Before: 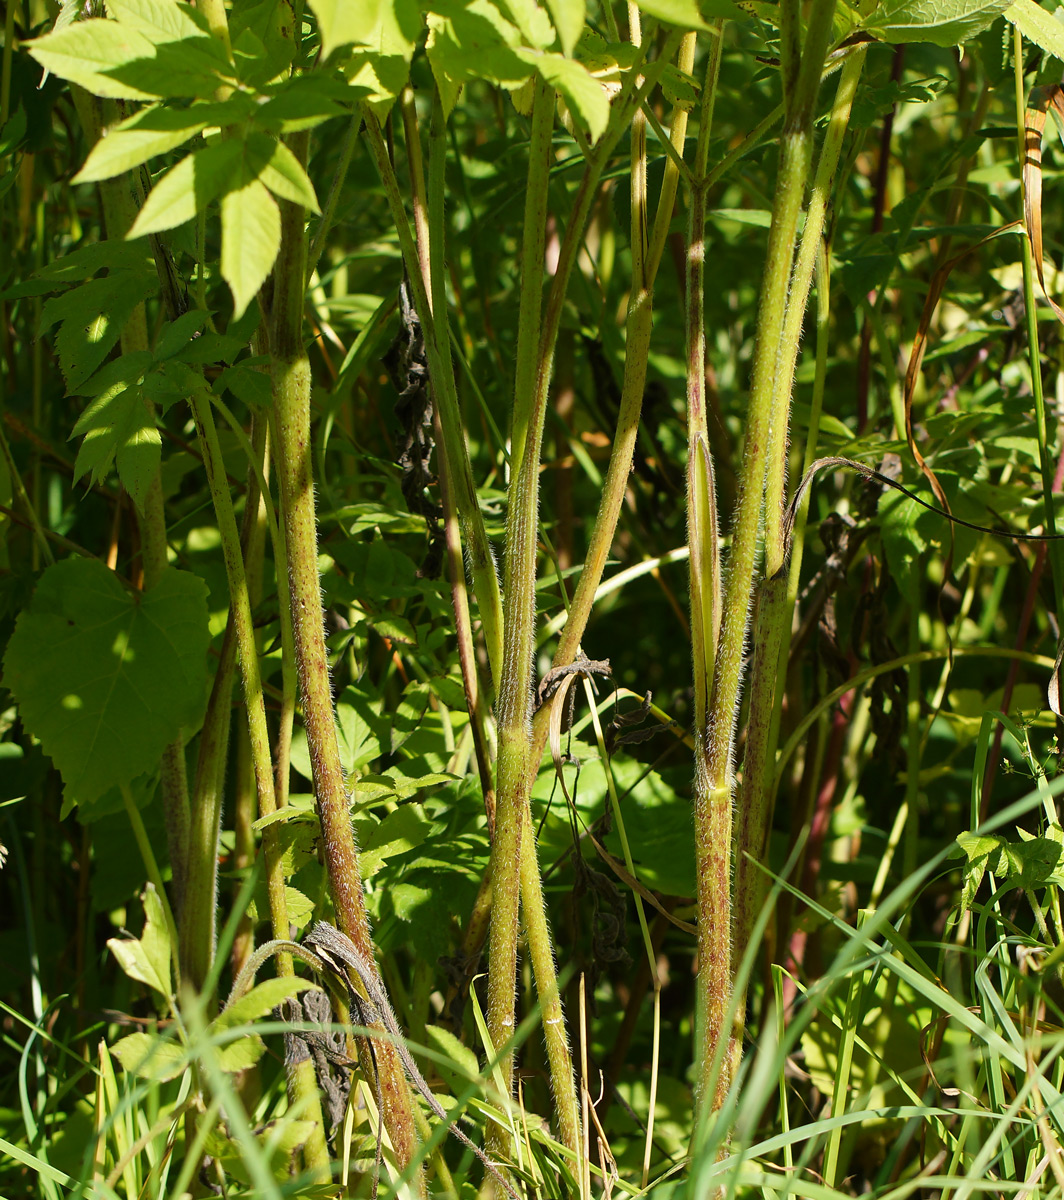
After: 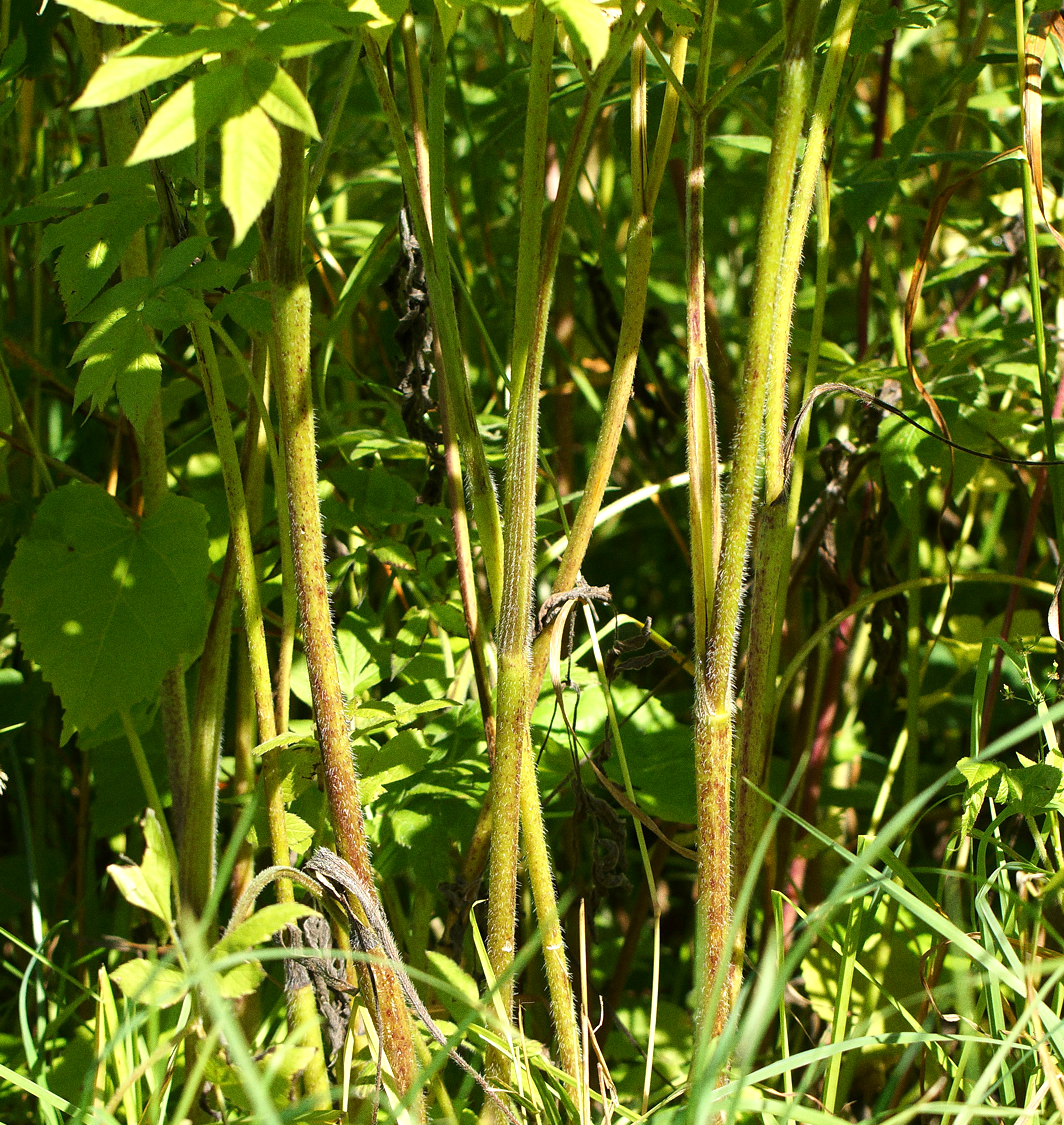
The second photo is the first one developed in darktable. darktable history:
crop and rotate: top 6.25%
grain: coarseness 0.09 ISO
exposure: black level correction 0.001, exposure 0.5 EV, compensate exposure bias true, compensate highlight preservation false
